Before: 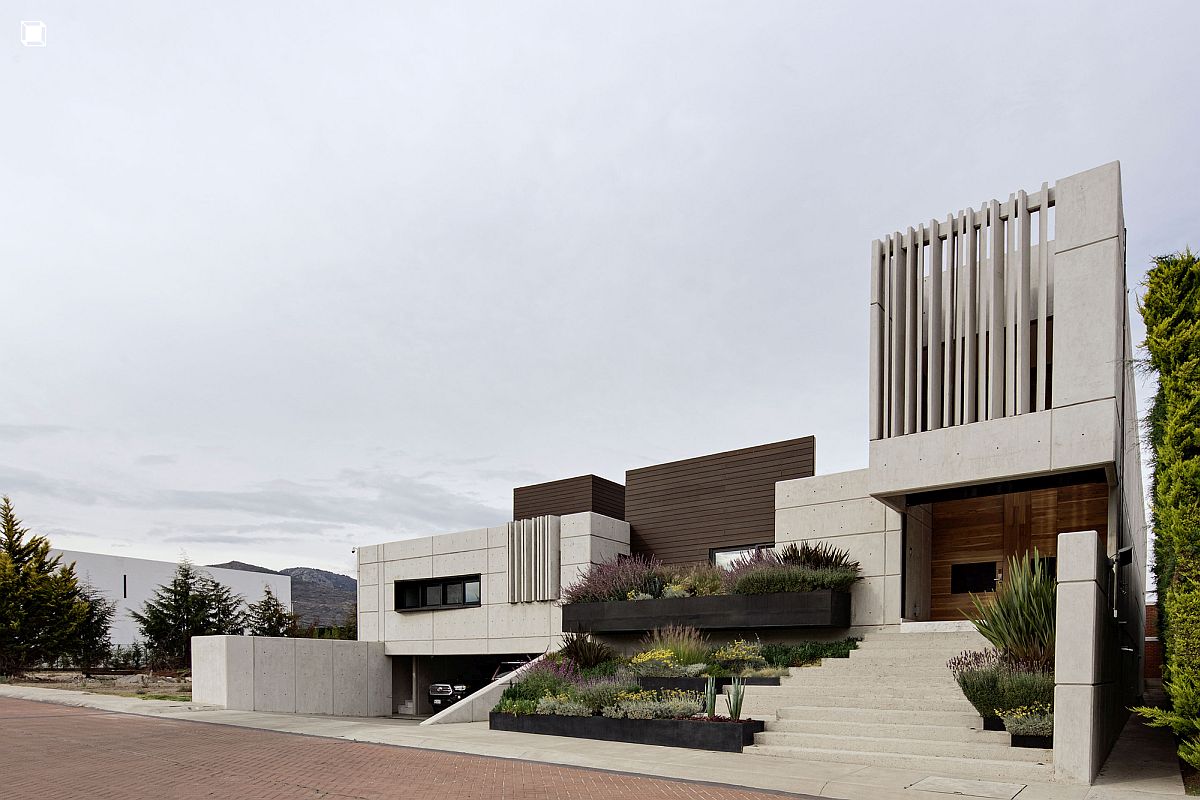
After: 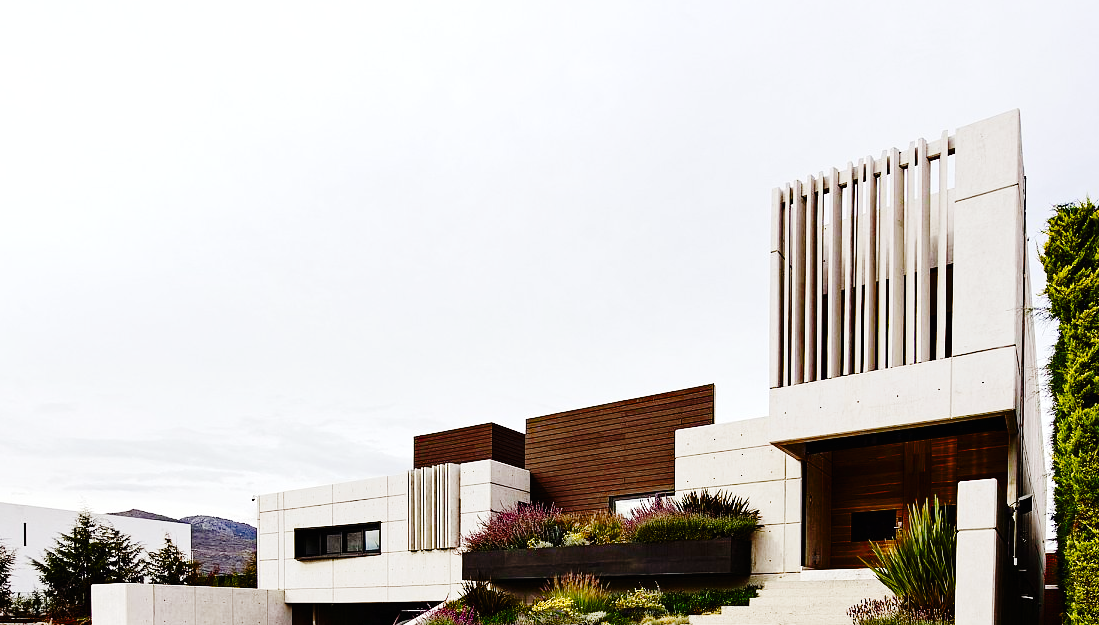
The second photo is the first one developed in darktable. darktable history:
tone curve: curves: ch0 [(0, 0.006) (0.184, 0.117) (0.405, 0.46) (0.456, 0.528) (0.634, 0.728) (0.877, 0.89) (0.984, 0.935)]; ch1 [(0, 0) (0.443, 0.43) (0.492, 0.489) (0.566, 0.579) (0.595, 0.625) (0.608, 0.667) (0.65, 0.729) (1, 1)]; ch2 [(0, 0) (0.33, 0.301) (0.421, 0.443) (0.447, 0.489) (0.495, 0.505) (0.537, 0.583) (0.586, 0.591) (0.663, 0.686) (1, 1)], preserve colors none
contrast brightness saturation: contrast 0.038, saturation 0.158
color balance rgb: power › chroma 0.276%, power › hue 22.58°, perceptual saturation grading › global saturation 46.311%, perceptual saturation grading › highlights -50.022%, perceptual saturation grading › shadows 30.438%, global vibrance 9.59%, contrast 15.611%, saturation formula JzAzBz (2021)
crop: left 8.335%, top 6.551%, bottom 15.261%
exposure: exposure 0.495 EV, compensate highlight preservation false
